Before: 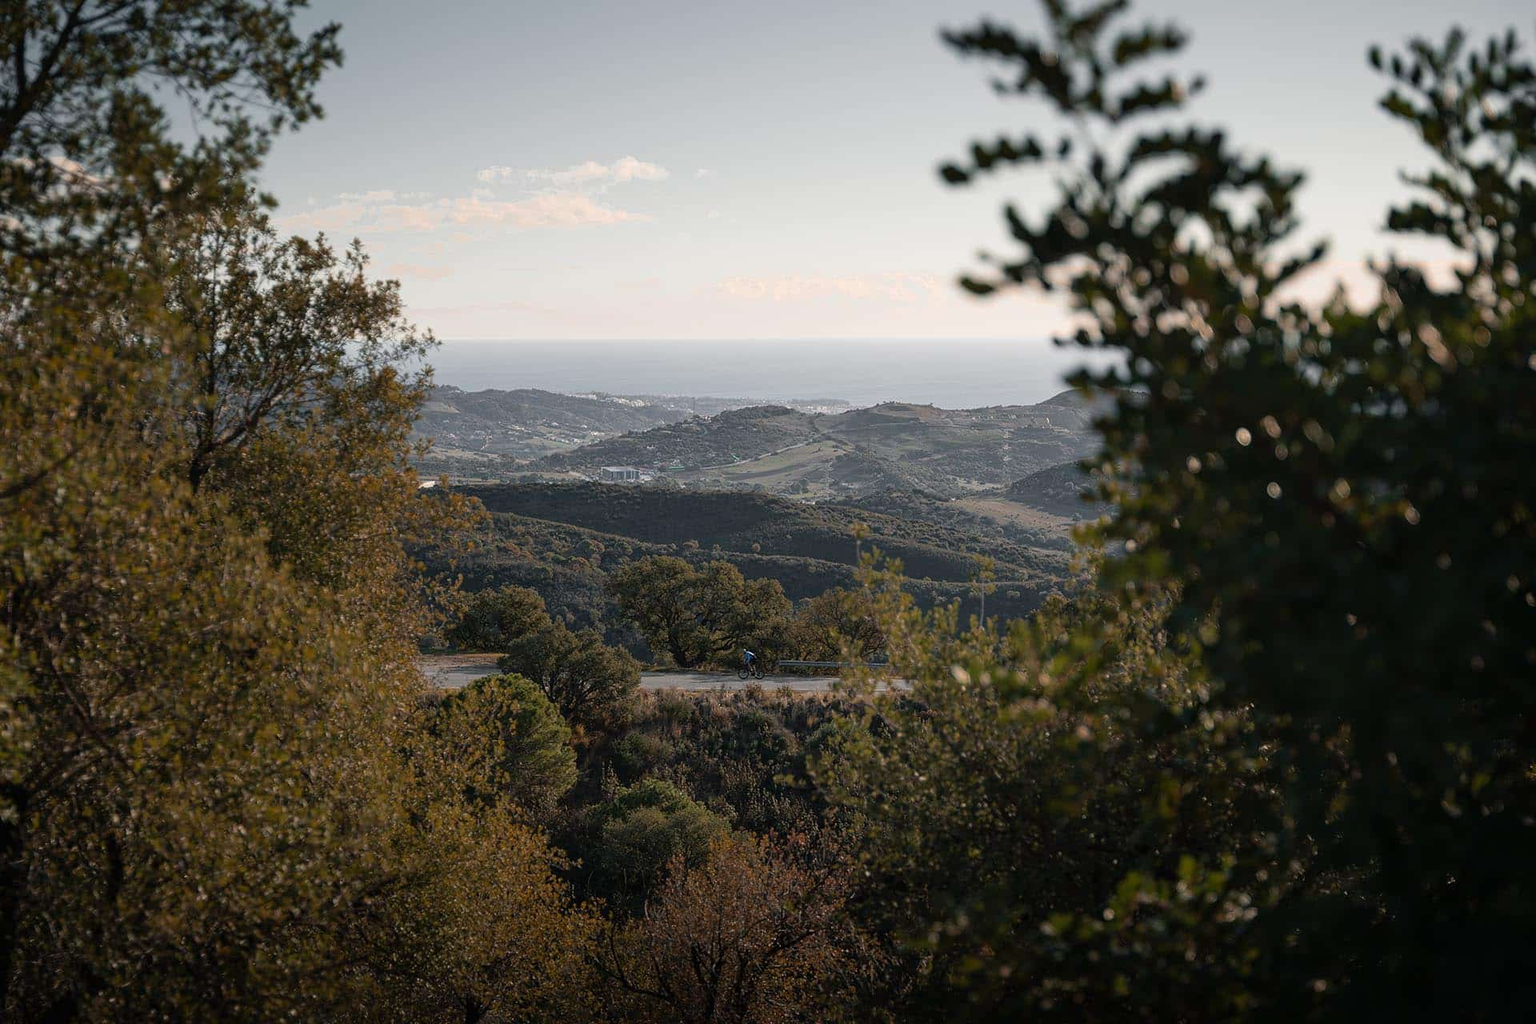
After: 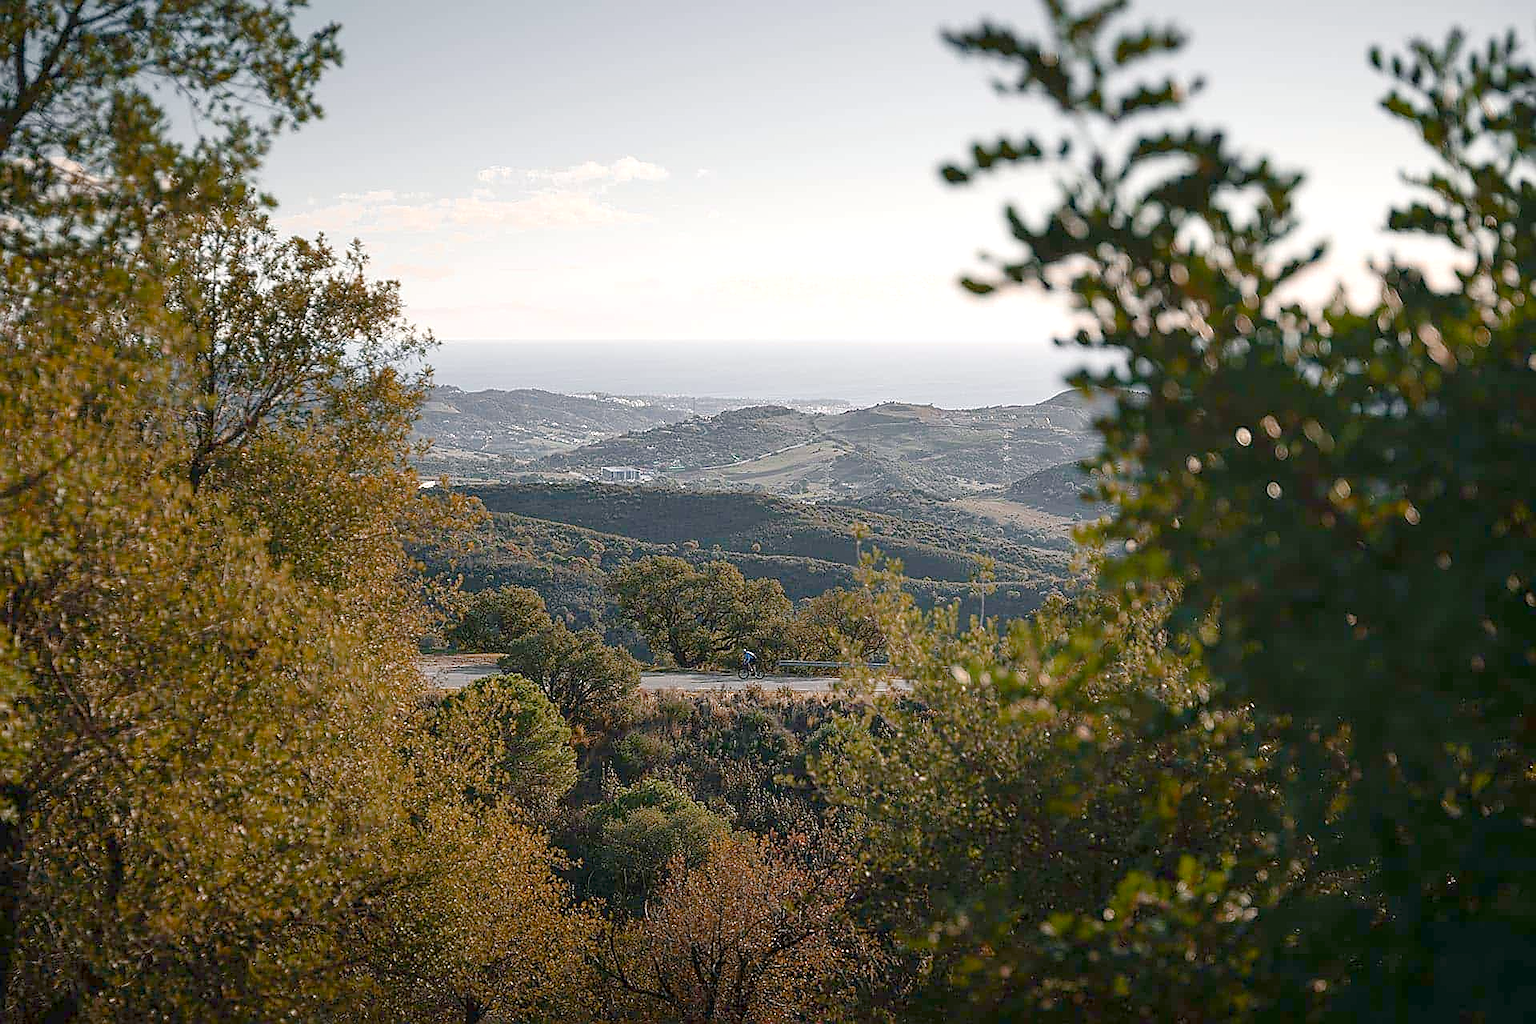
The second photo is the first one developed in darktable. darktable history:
color balance rgb: shadows lift › chroma 1%, shadows lift › hue 113°, highlights gain › chroma 0.2%, highlights gain › hue 333°, perceptual saturation grading › global saturation 20%, perceptual saturation grading › highlights -50%, perceptual saturation grading › shadows 25%, contrast -20%
exposure: exposure 1 EV, compensate highlight preservation false
sharpen: radius 1.4, amount 1.25, threshold 0.7
